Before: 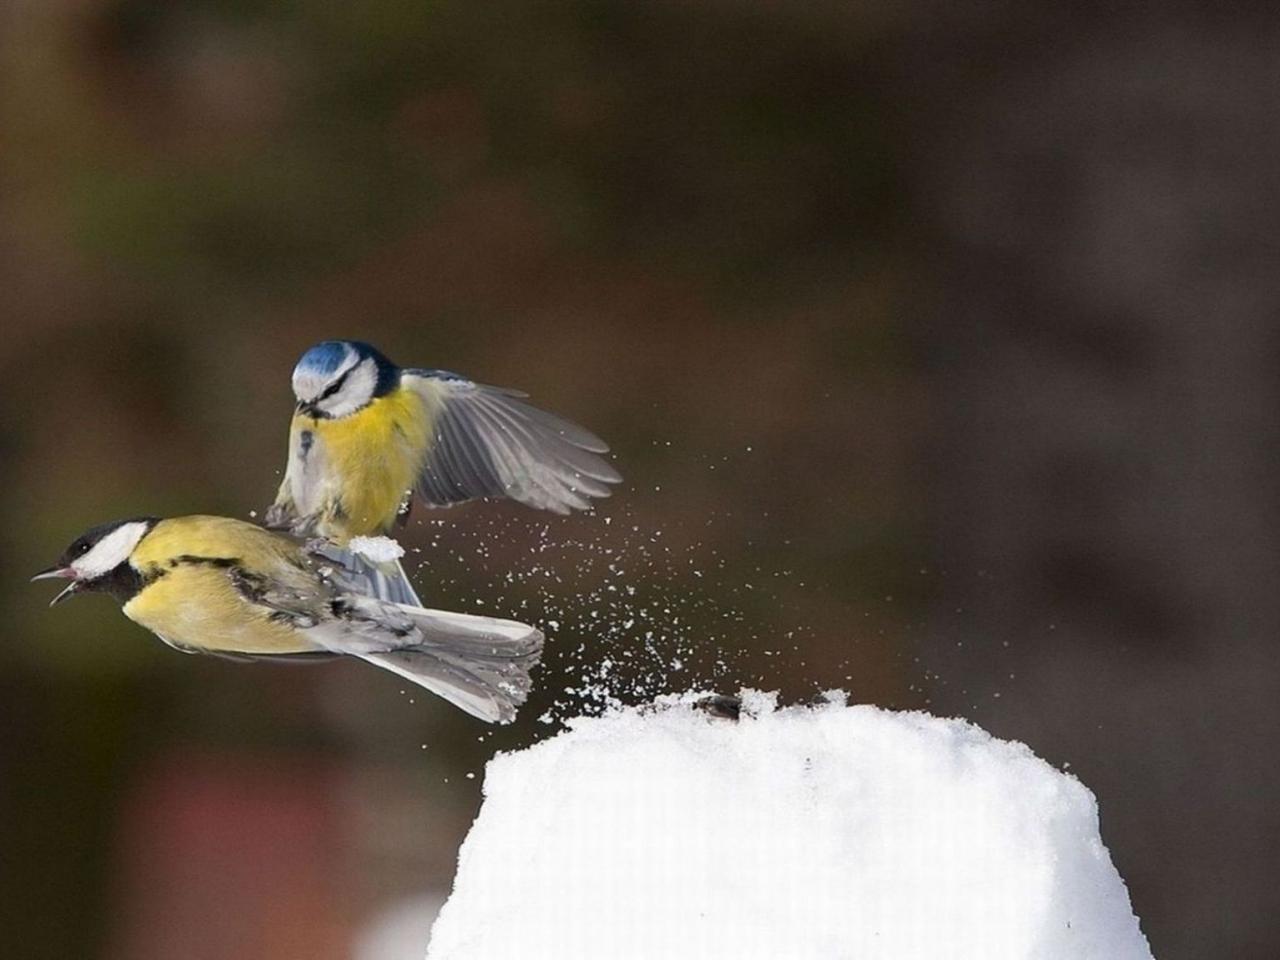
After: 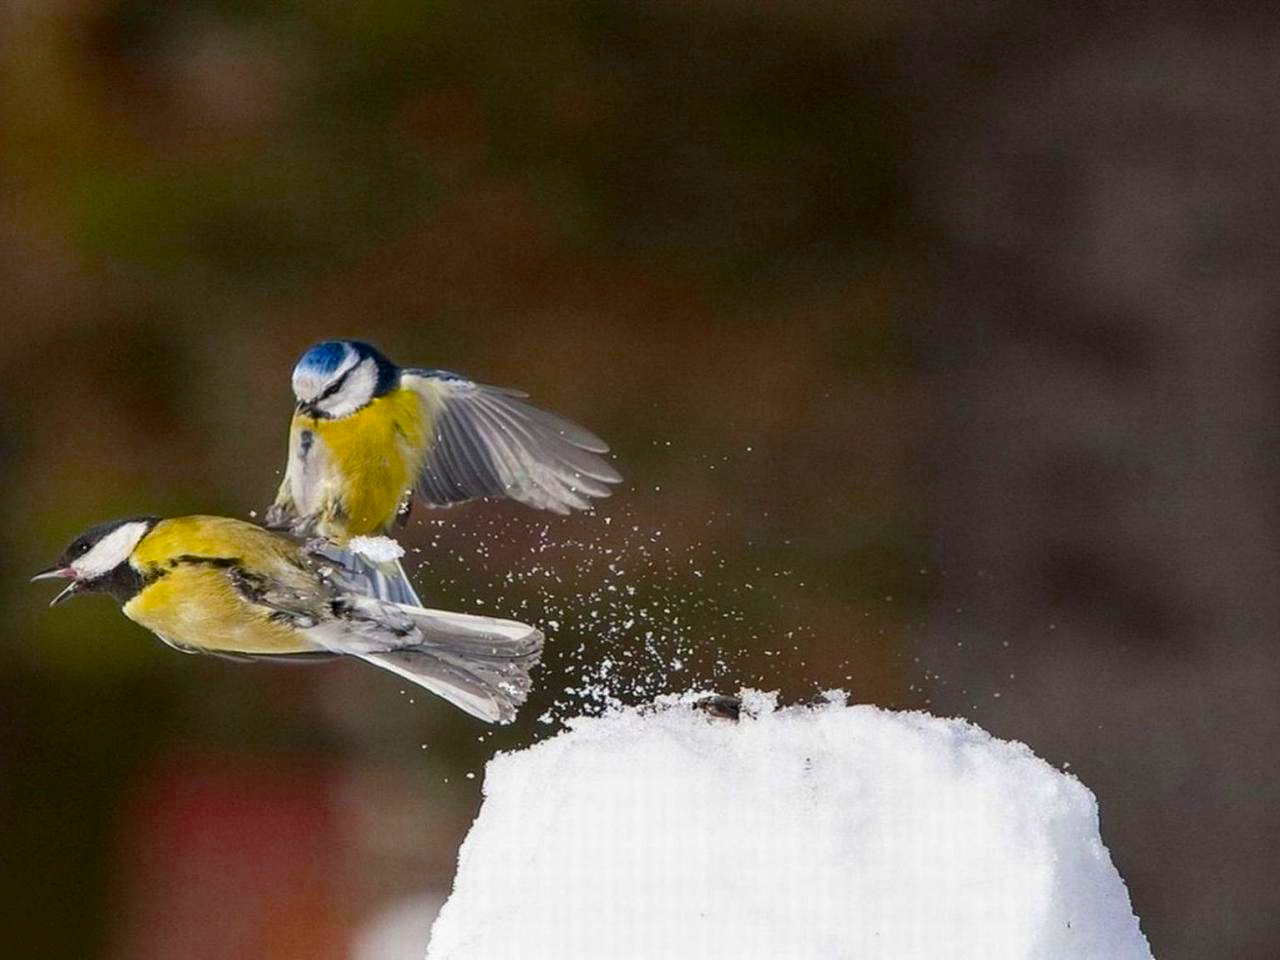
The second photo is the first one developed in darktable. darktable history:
local contrast: on, module defaults
color balance rgb: perceptual saturation grading › global saturation 25.07%, global vibrance 16.19%, saturation formula JzAzBz (2021)
